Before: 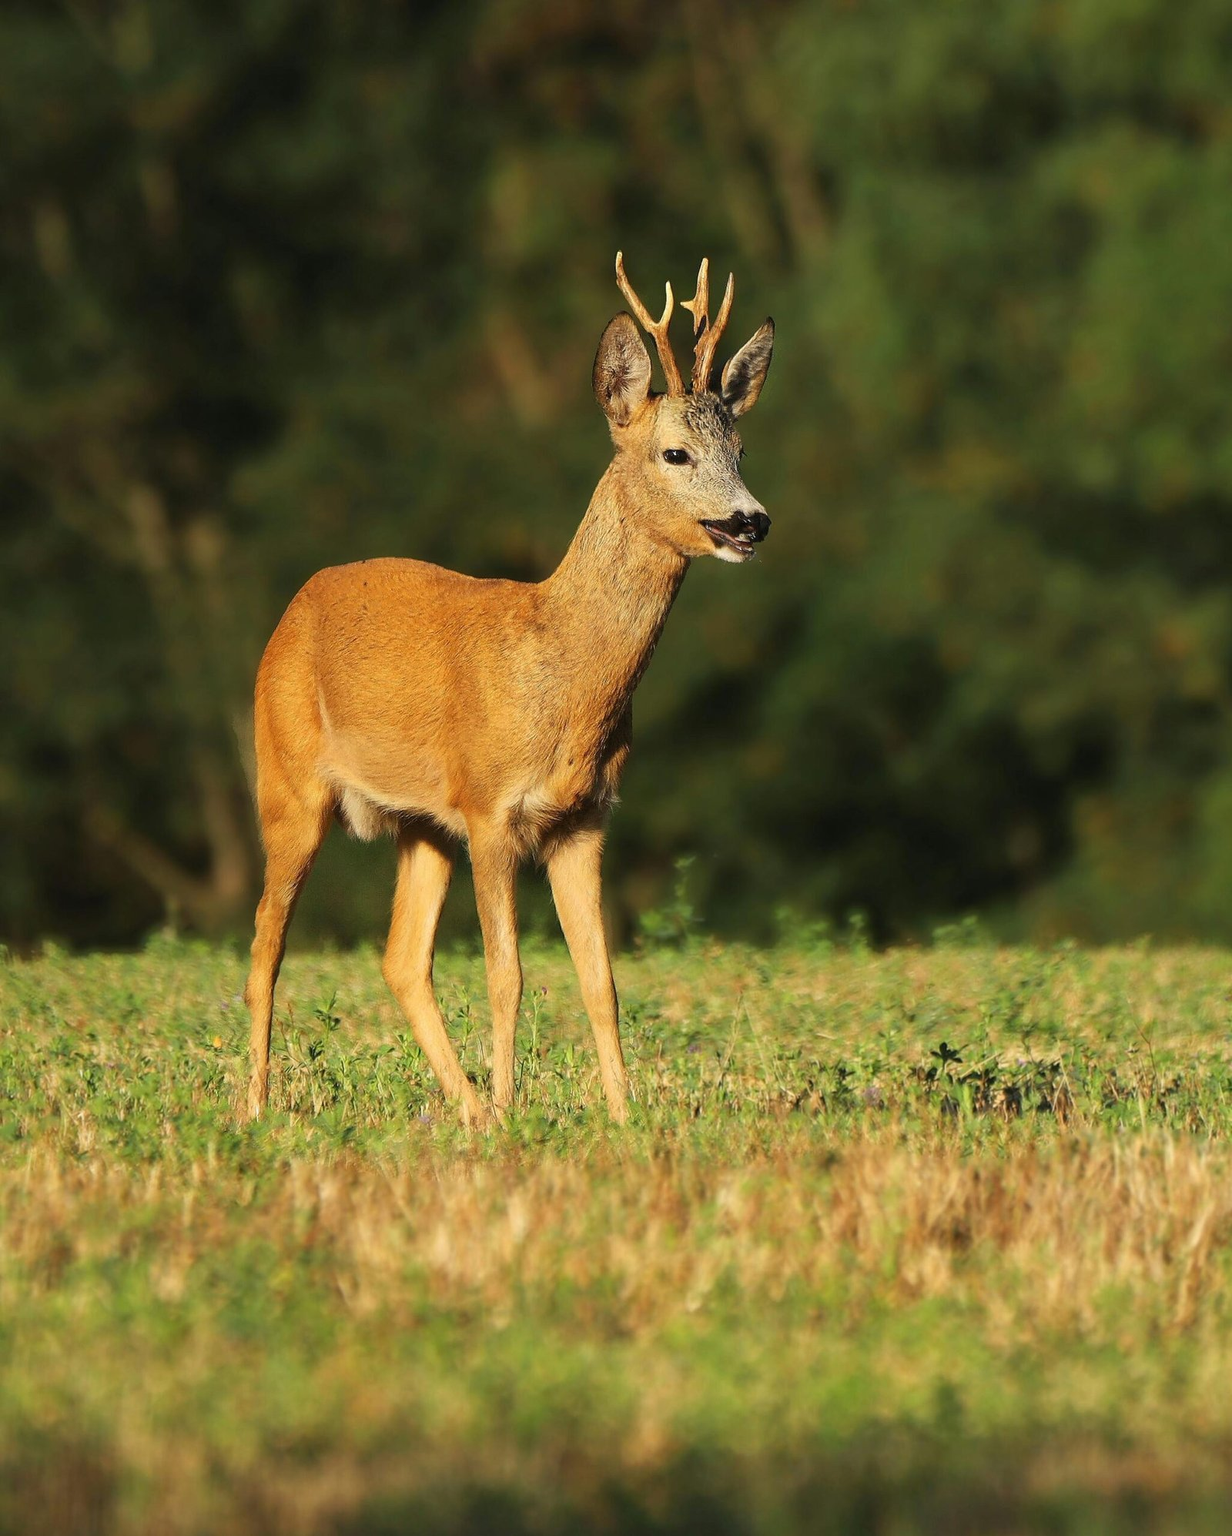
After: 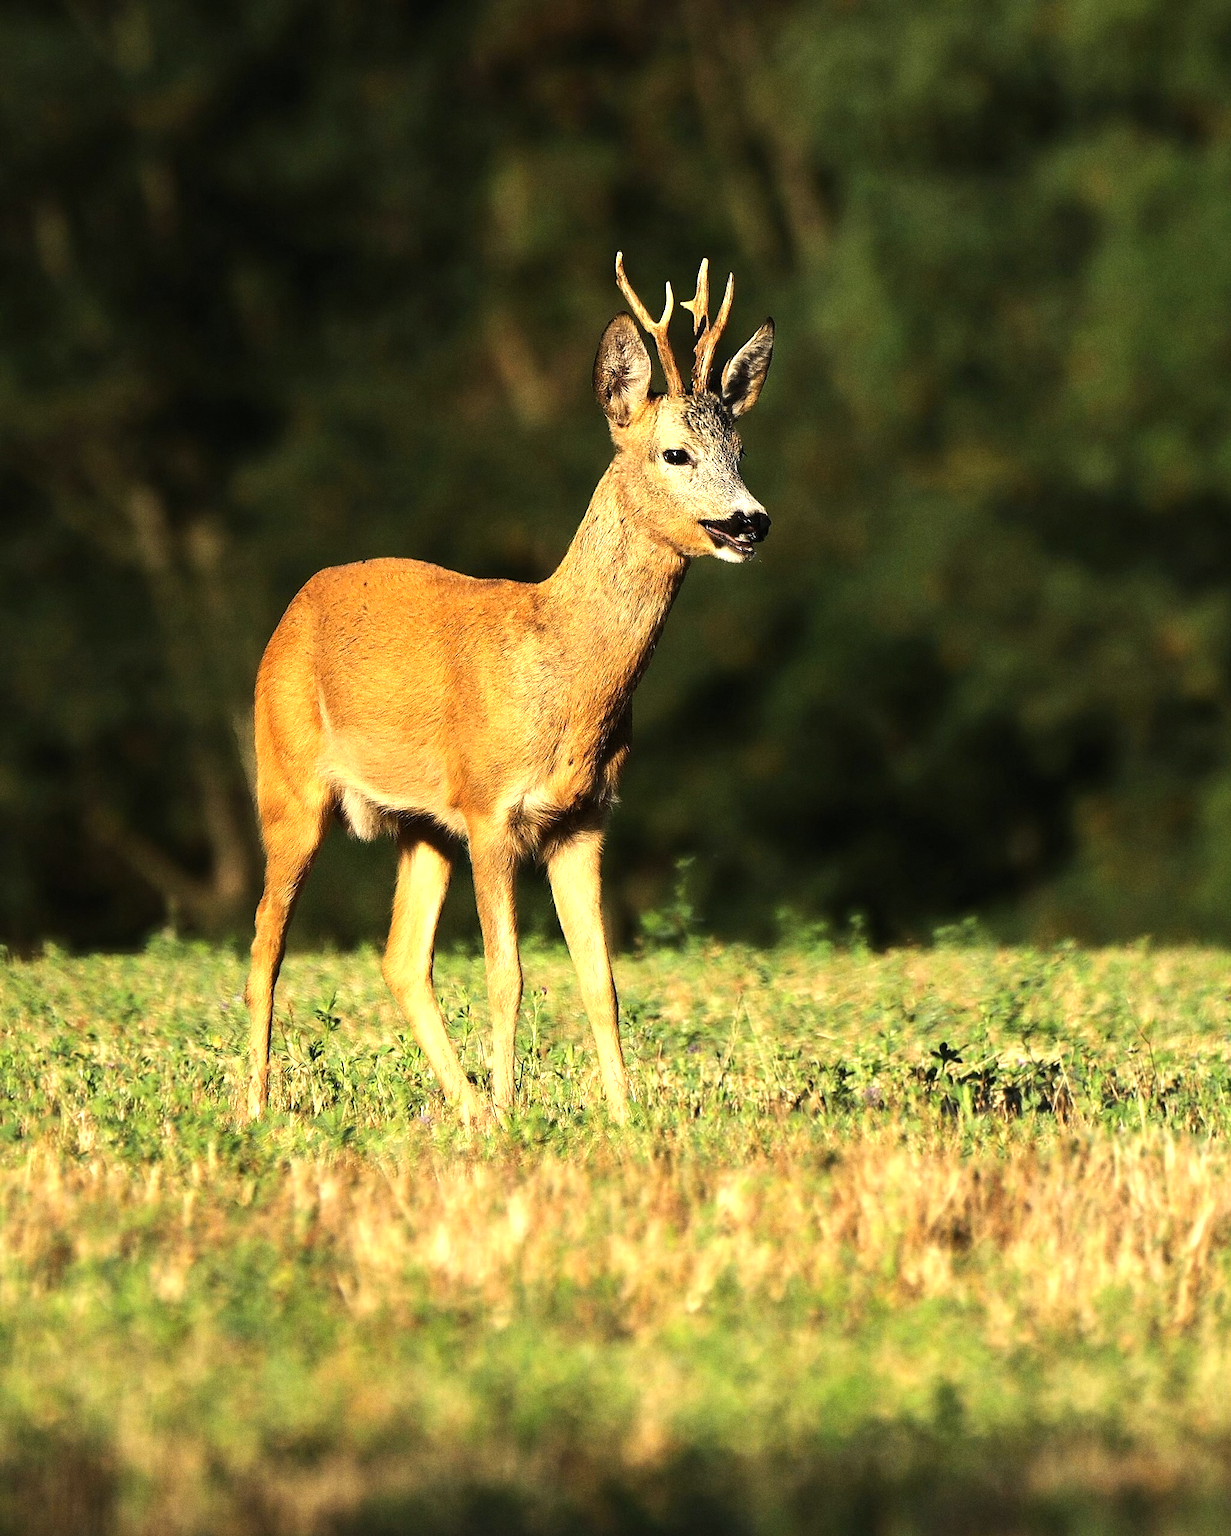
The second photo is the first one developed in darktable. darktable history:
tone equalizer: -8 EV -1.08 EV, -7 EV -1.01 EV, -6 EV -0.867 EV, -5 EV -0.578 EV, -3 EV 0.578 EV, -2 EV 0.867 EV, -1 EV 1.01 EV, +0 EV 1.08 EV, edges refinement/feathering 500, mask exposure compensation -1.57 EV, preserve details no
grain: coarseness 0.47 ISO
